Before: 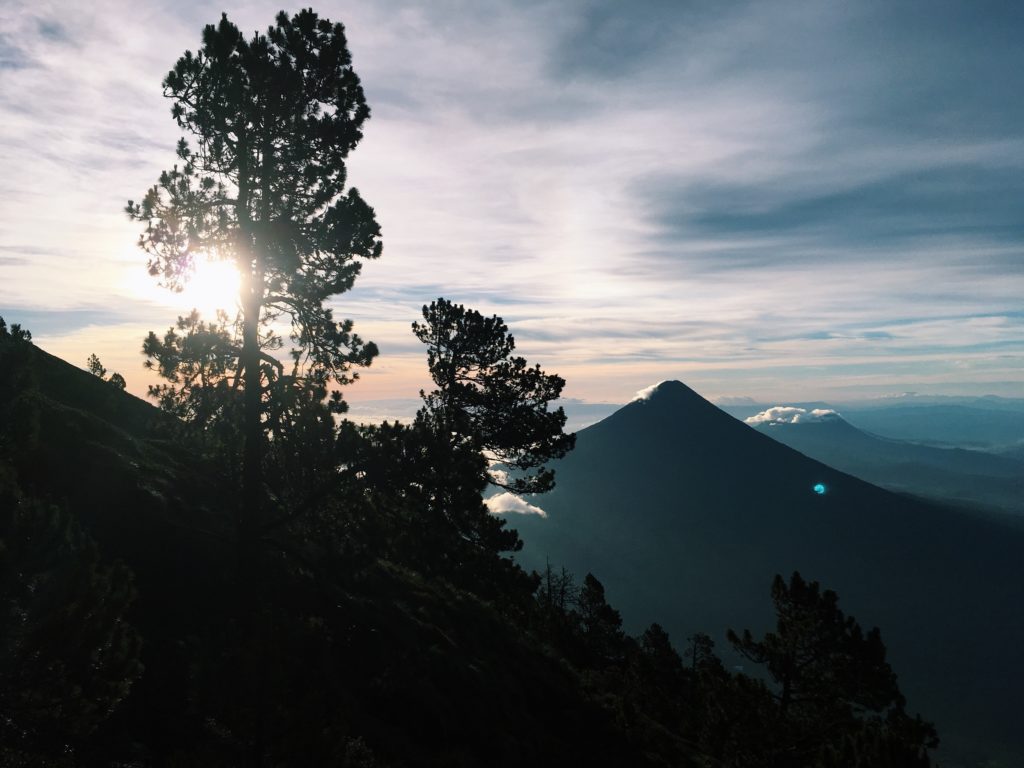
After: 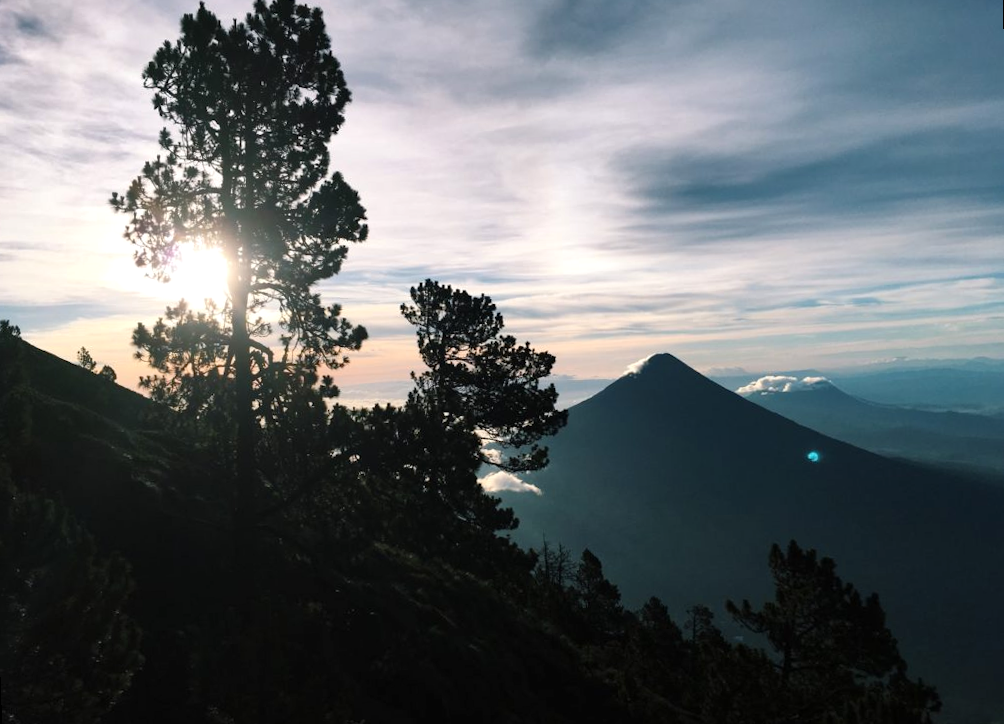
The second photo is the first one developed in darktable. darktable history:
rotate and perspective: rotation -2°, crop left 0.022, crop right 0.978, crop top 0.049, crop bottom 0.951
exposure: exposure 0.161 EV, compensate highlight preservation false
shadows and highlights: shadows 22.7, highlights -48.71, soften with gaussian
